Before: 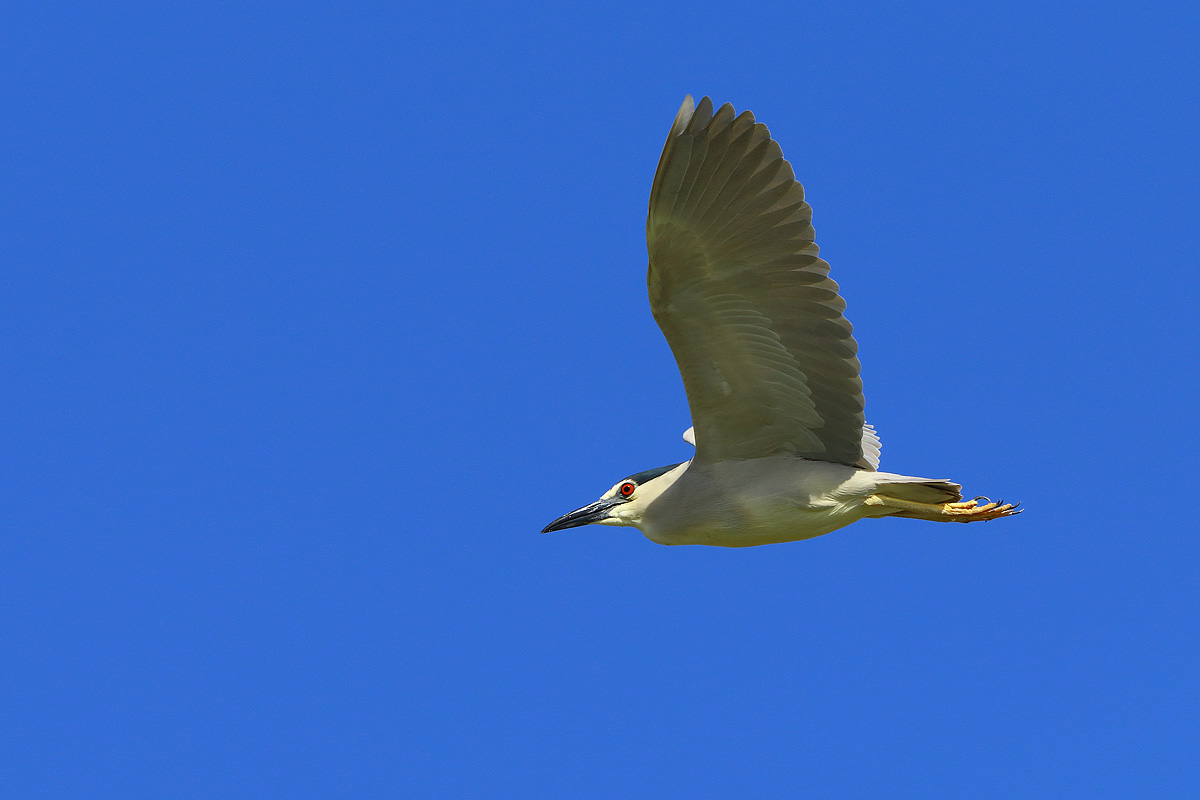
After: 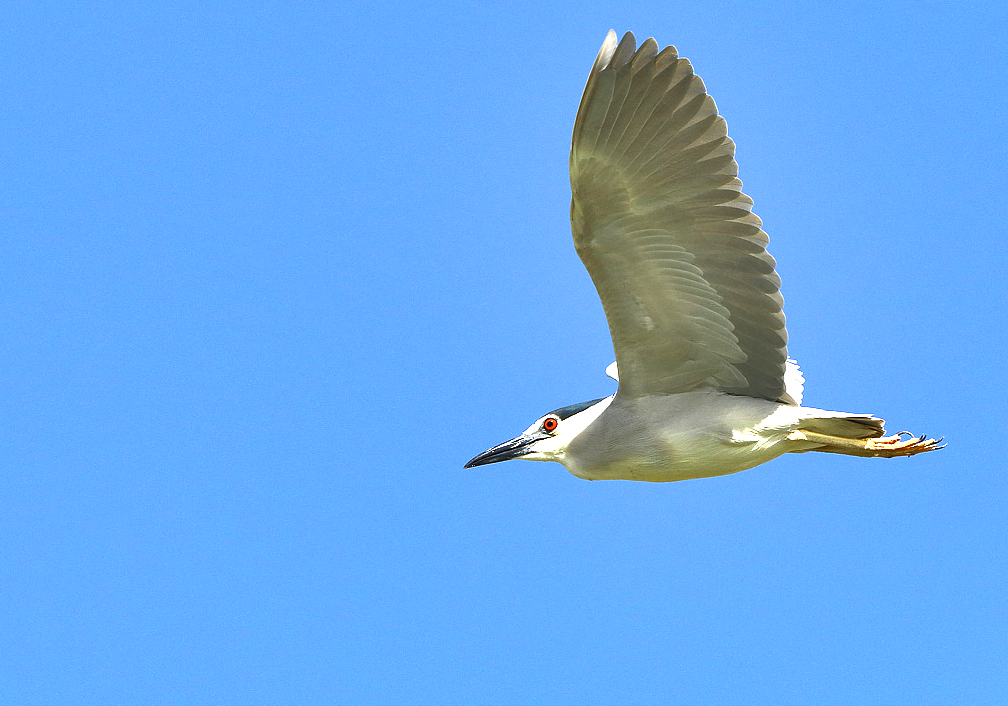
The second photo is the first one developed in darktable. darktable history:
color zones: curves: ch0 [(0, 0.5) (0.143, 0.5) (0.286, 0.5) (0.429, 0.504) (0.571, 0.5) (0.714, 0.509) (0.857, 0.5) (1, 0.5)]; ch1 [(0, 0.425) (0.143, 0.425) (0.286, 0.375) (0.429, 0.405) (0.571, 0.5) (0.714, 0.47) (0.857, 0.425) (1, 0.435)]; ch2 [(0, 0.5) (0.143, 0.5) (0.286, 0.5) (0.429, 0.517) (0.571, 0.5) (0.714, 0.51) (0.857, 0.5) (1, 0.5)]
shadows and highlights: shadows 5, soften with gaussian
crop: left 6.446%, top 8.188%, right 9.538%, bottom 3.548%
exposure: black level correction 0.001, exposure 1.822 EV, compensate exposure bias true, compensate highlight preservation false
